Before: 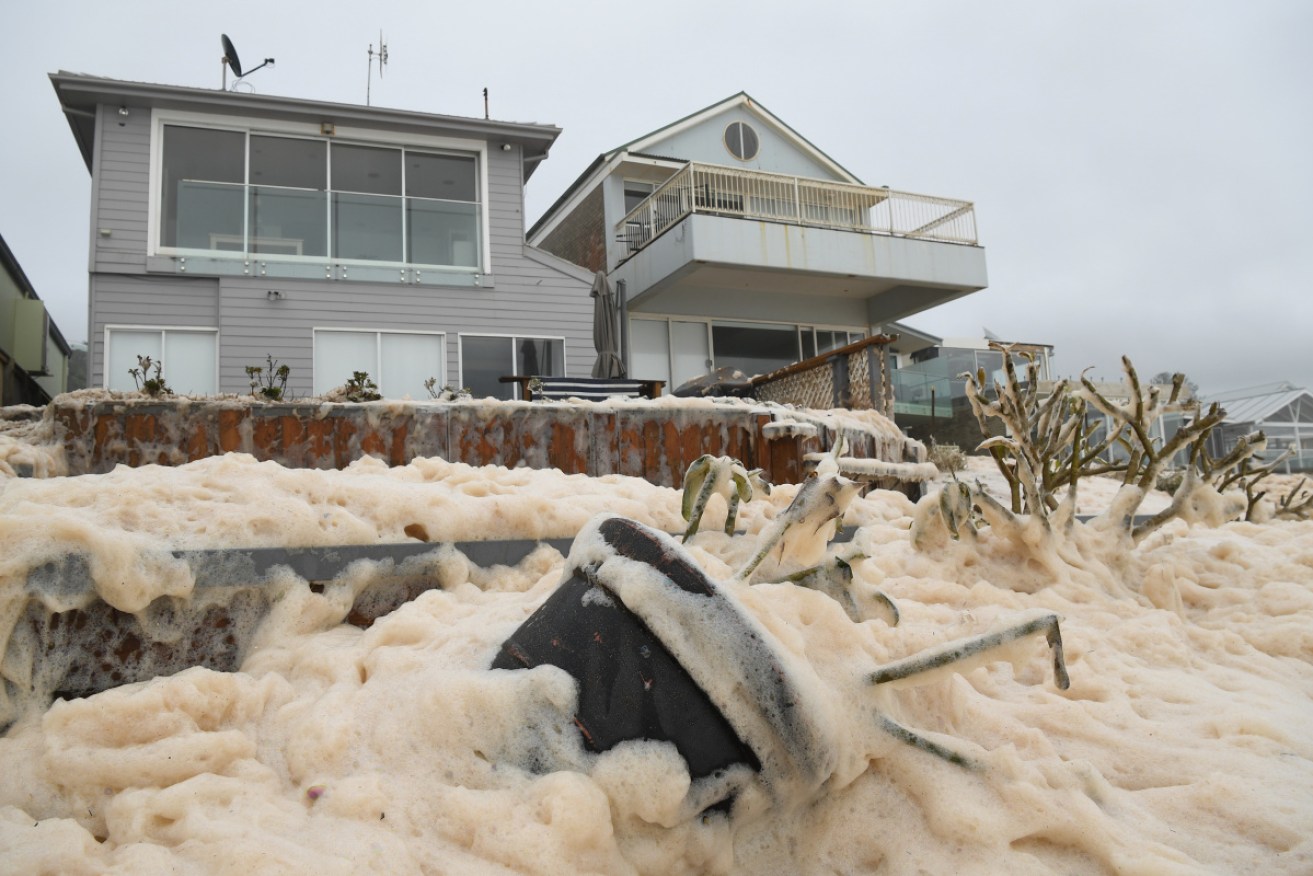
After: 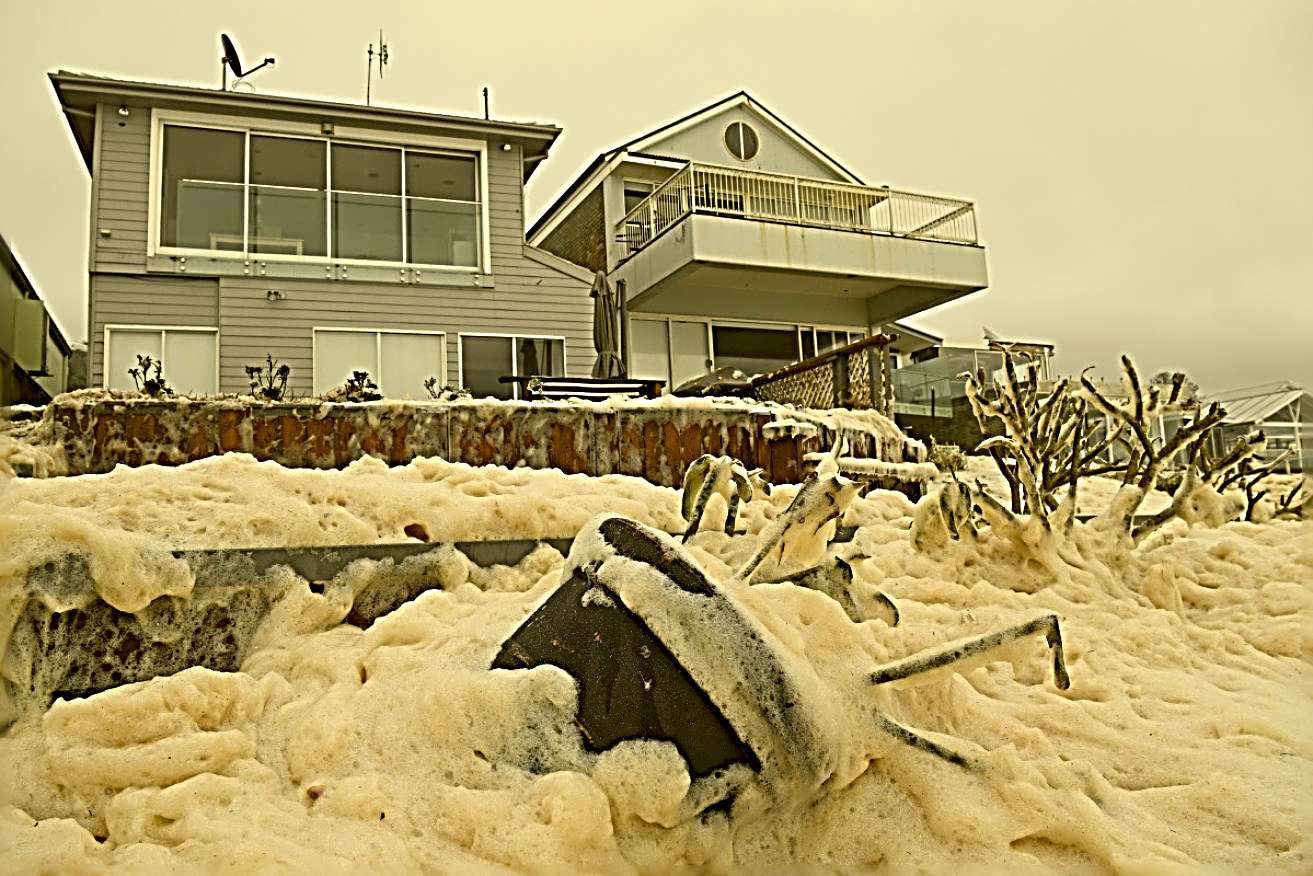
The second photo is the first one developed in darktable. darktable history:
sharpen: radius 4.007, amount 1.983
color correction: highlights a* 0.166, highlights b* 29.53, shadows a* -0.319, shadows b* 21.05
